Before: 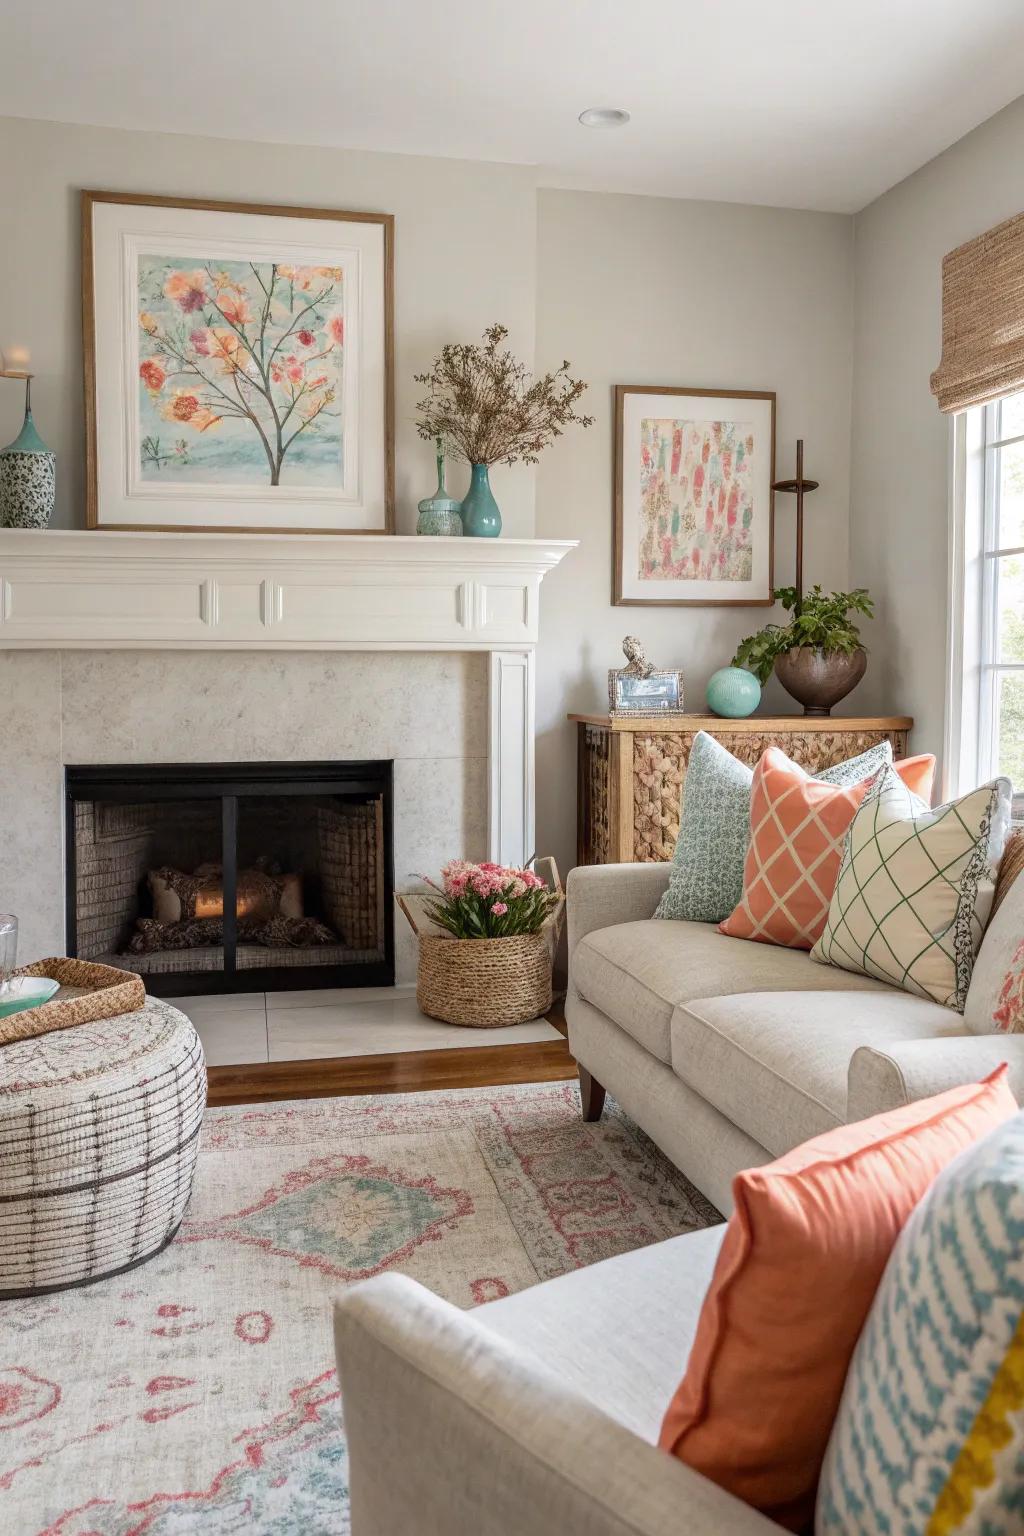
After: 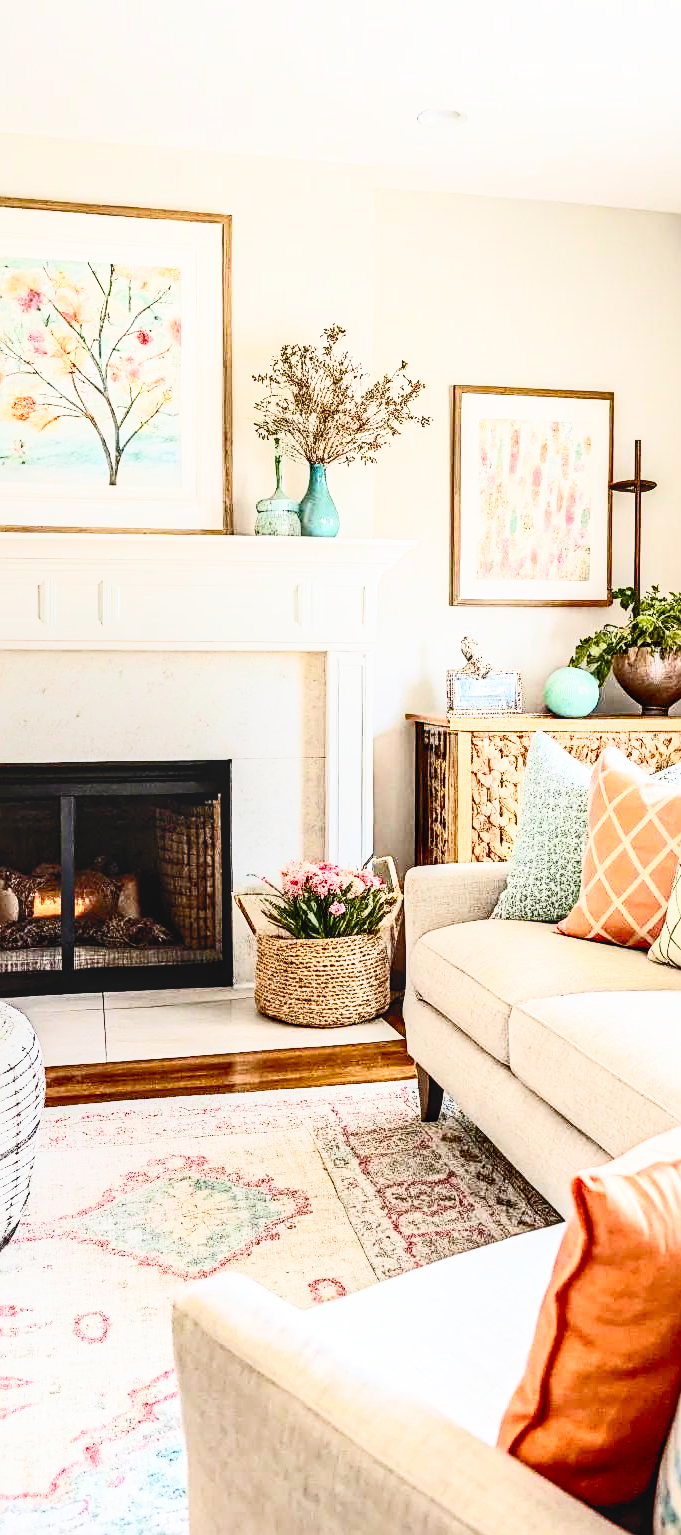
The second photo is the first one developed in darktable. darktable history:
exposure: black level correction 0, exposure 1.001 EV, compensate exposure bias true, compensate highlight preservation false
contrast brightness saturation: contrast 0.607, brightness 0.344, saturation 0.142
crop and rotate: left 15.828%, right 17.631%
filmic rgb: black relative exposure -7.74 EV, white relative exposure 4.36 EV, hardness 3.76, latitude 38.15%, contrast 0.982, highlights saturation mix 9.84%, shadows ↔ highlights balance 4.58%, preserve chrominance no, color science v4 (2020), contrast in shadows soft
sharpen: on, module defaults
haze removal: compatibility mode true, adaptive false
color zones: curves: ch2 [(0, 0.5) (0.143, 0.5) (0.286, 0.489) (0.415, 0.421) (0.571, 0.5) (0.714, 0.5) (0.857, 0.5) (1, 0.5)]
local contrast: on, module defaults
